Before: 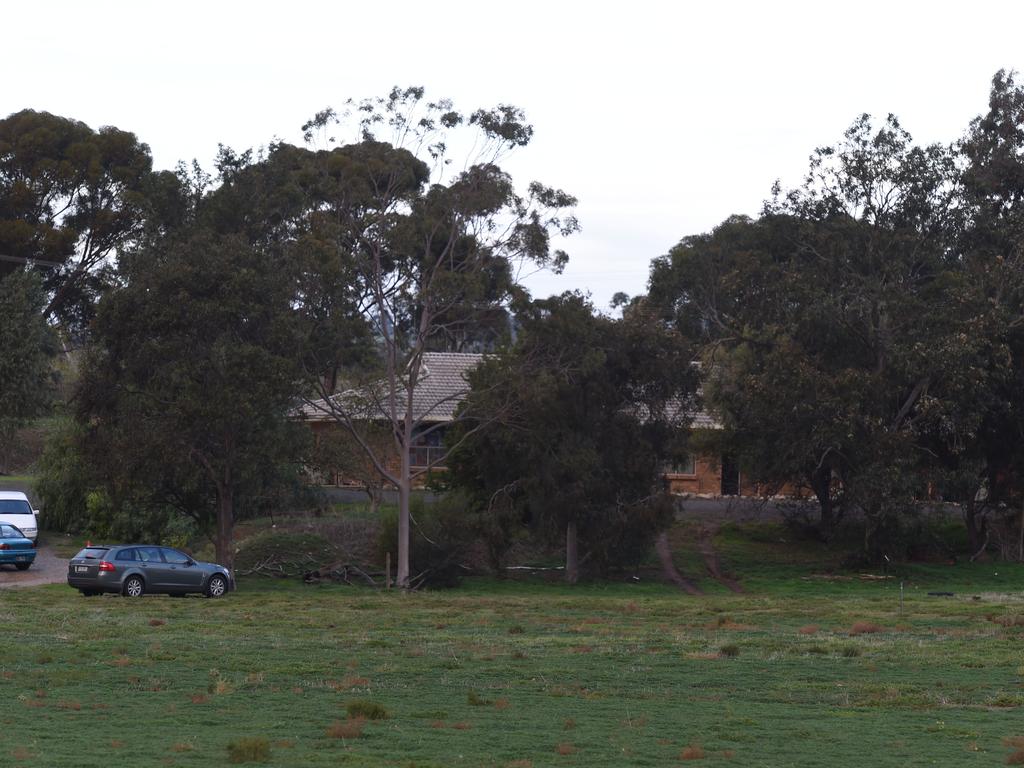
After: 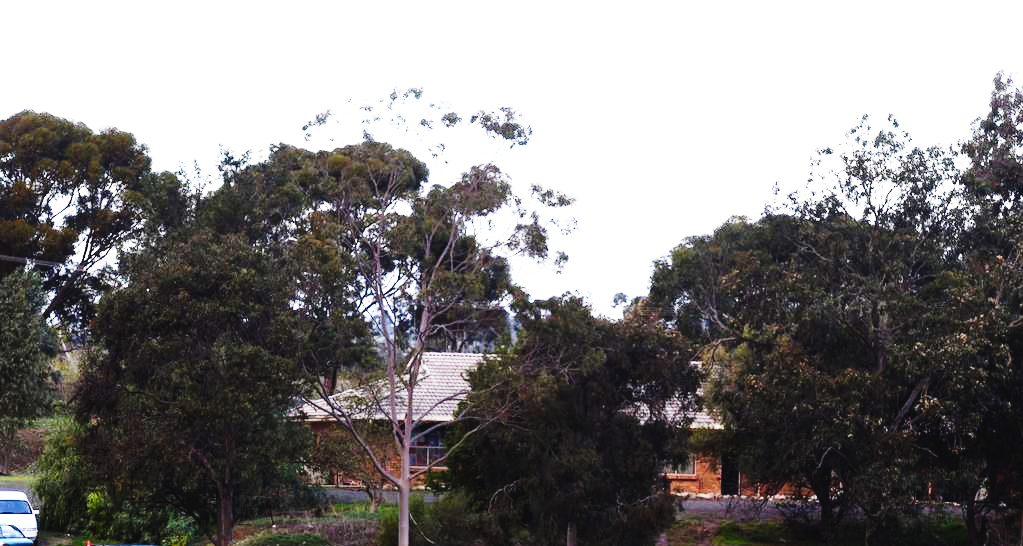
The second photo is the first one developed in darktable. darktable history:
crop: right 0%, bottom 28.793%
tone curve: curves: ch0 [(0, 0.023) (0.087, 0.065) (0.184, 0.168) (0.45, 0.54) (0.57, 0.683) (0.722, 0.825) (0.877, 0.948) (1, 1)]; ch1 [(0, 0) (0.388, 0.369) (0.44, 0.45) (0.495, 0.491) (0.534, 0.528) (0.657, 0.655) (1, 1)]; ch2 [(0, 0) (0.353, 0.317) (0.408, 0.427) (0.5, 0.497) (0.534, 0.544) (0.576, 0.605) (0.625, 0.631) (1, 1)], preserve colors none
base curve: curves: ch0 [(0, 0) (0.007, 0.004) (0.027, 0.03) (0.046, 0.07) (0.207, 0.54) (0.442, 0.872) (0.673, 0.972) (1, 1)], preserve colors none
